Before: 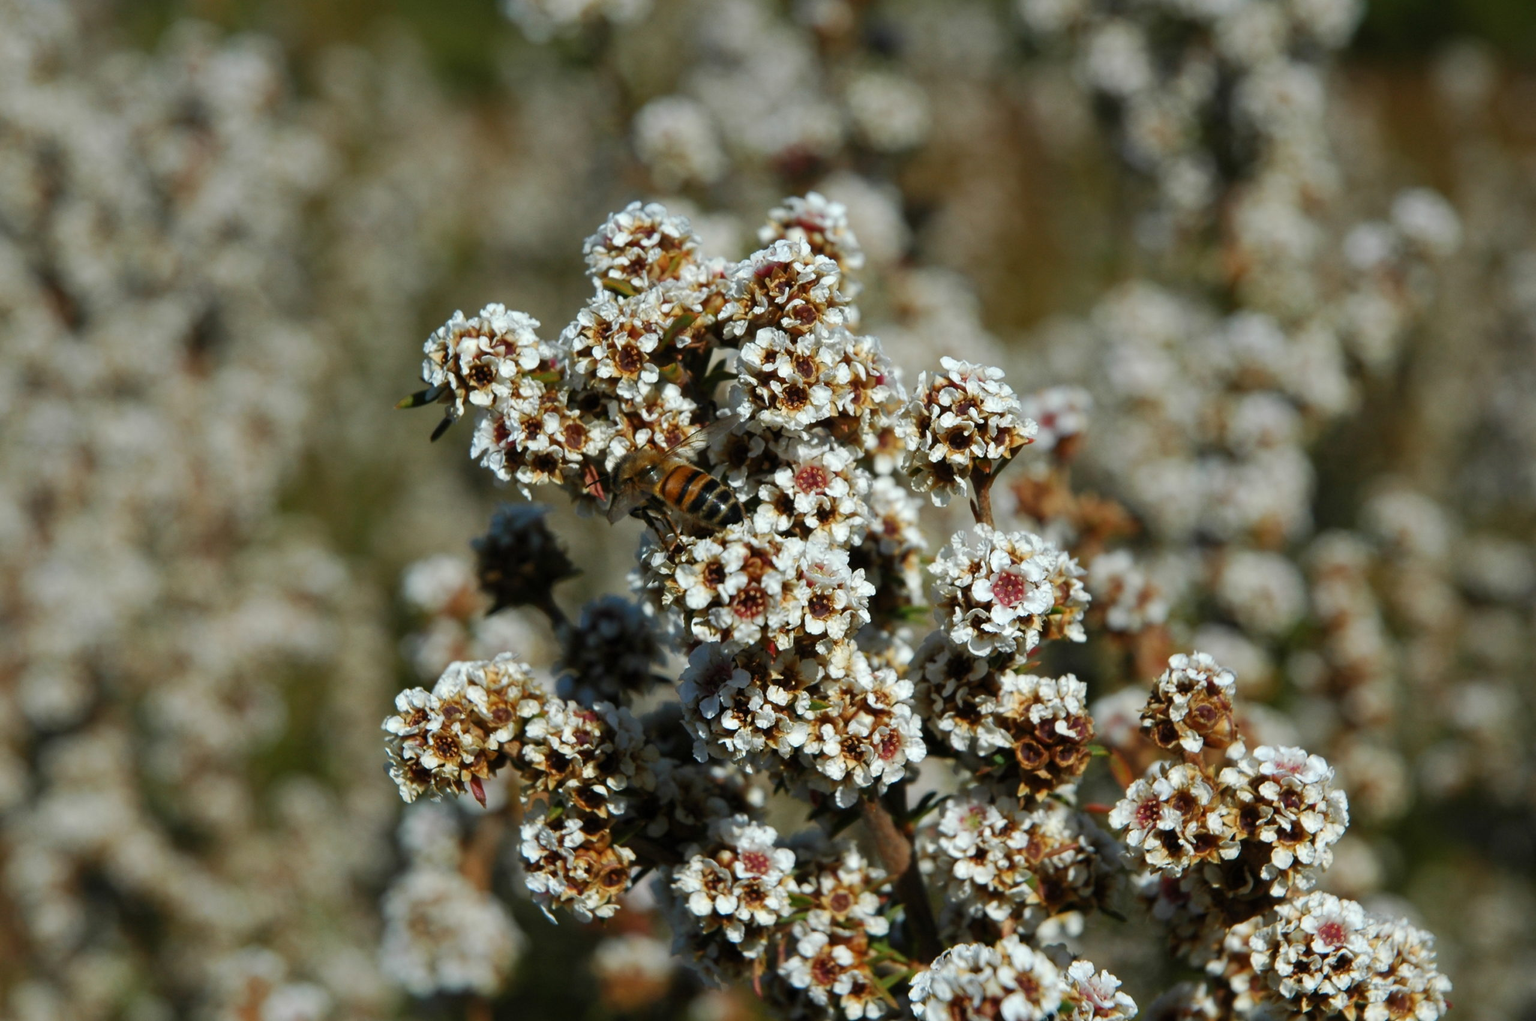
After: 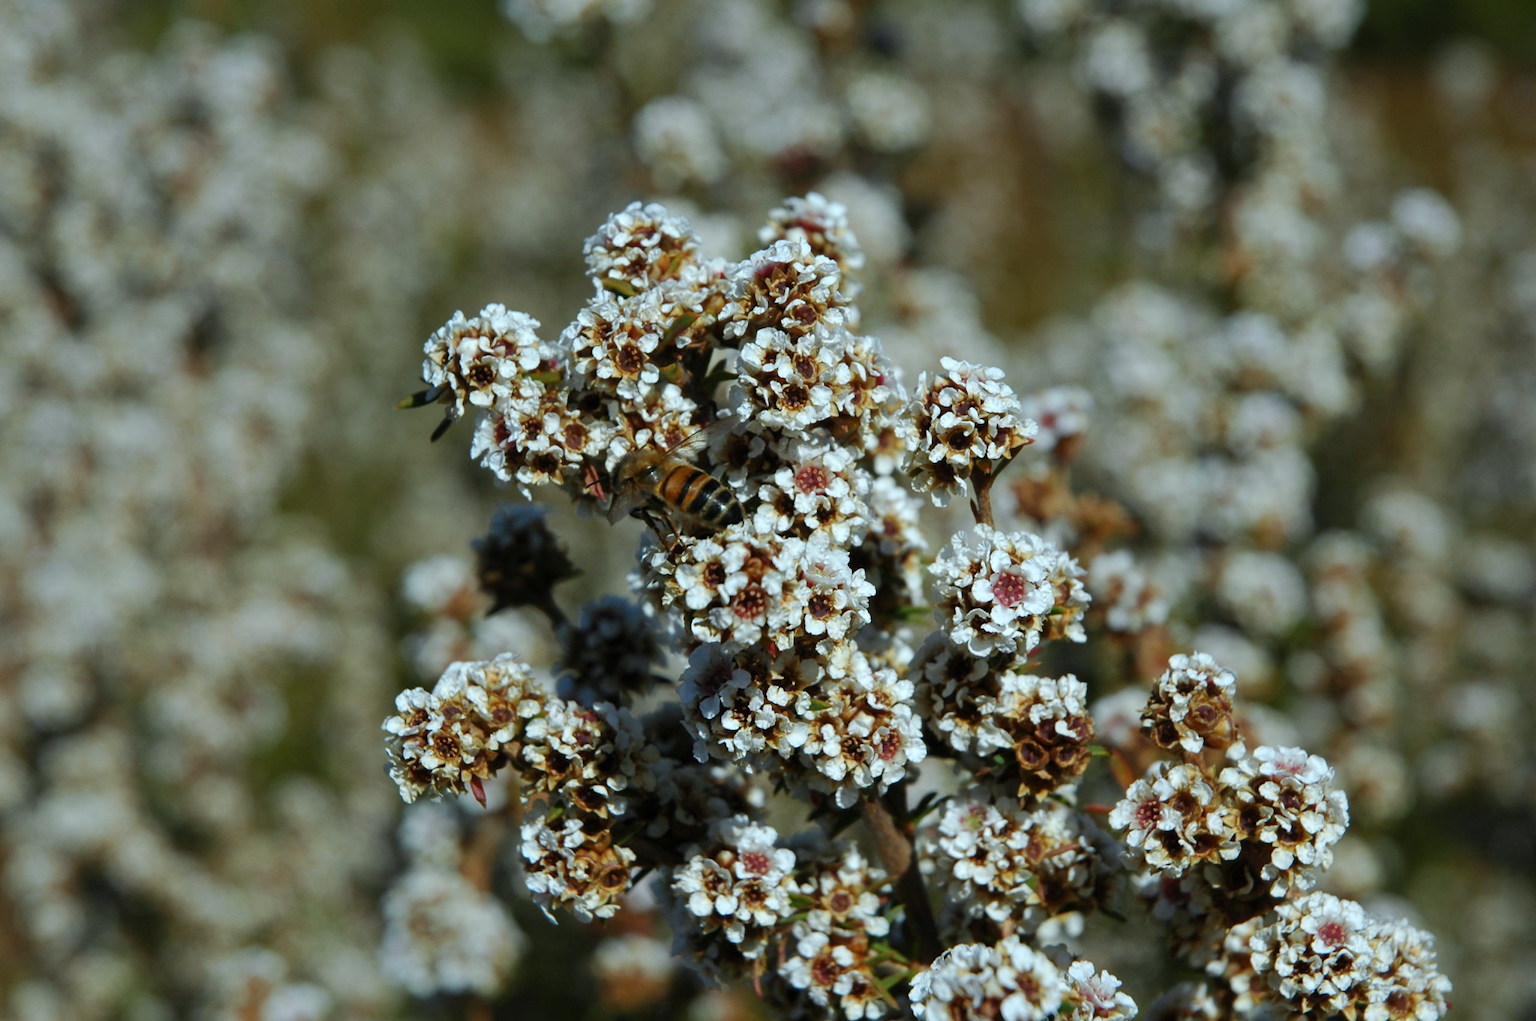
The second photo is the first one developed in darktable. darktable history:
exposure: exposure 0 EV, compensate highlight preservation false
white balance: red 0.925, blue 1.046
